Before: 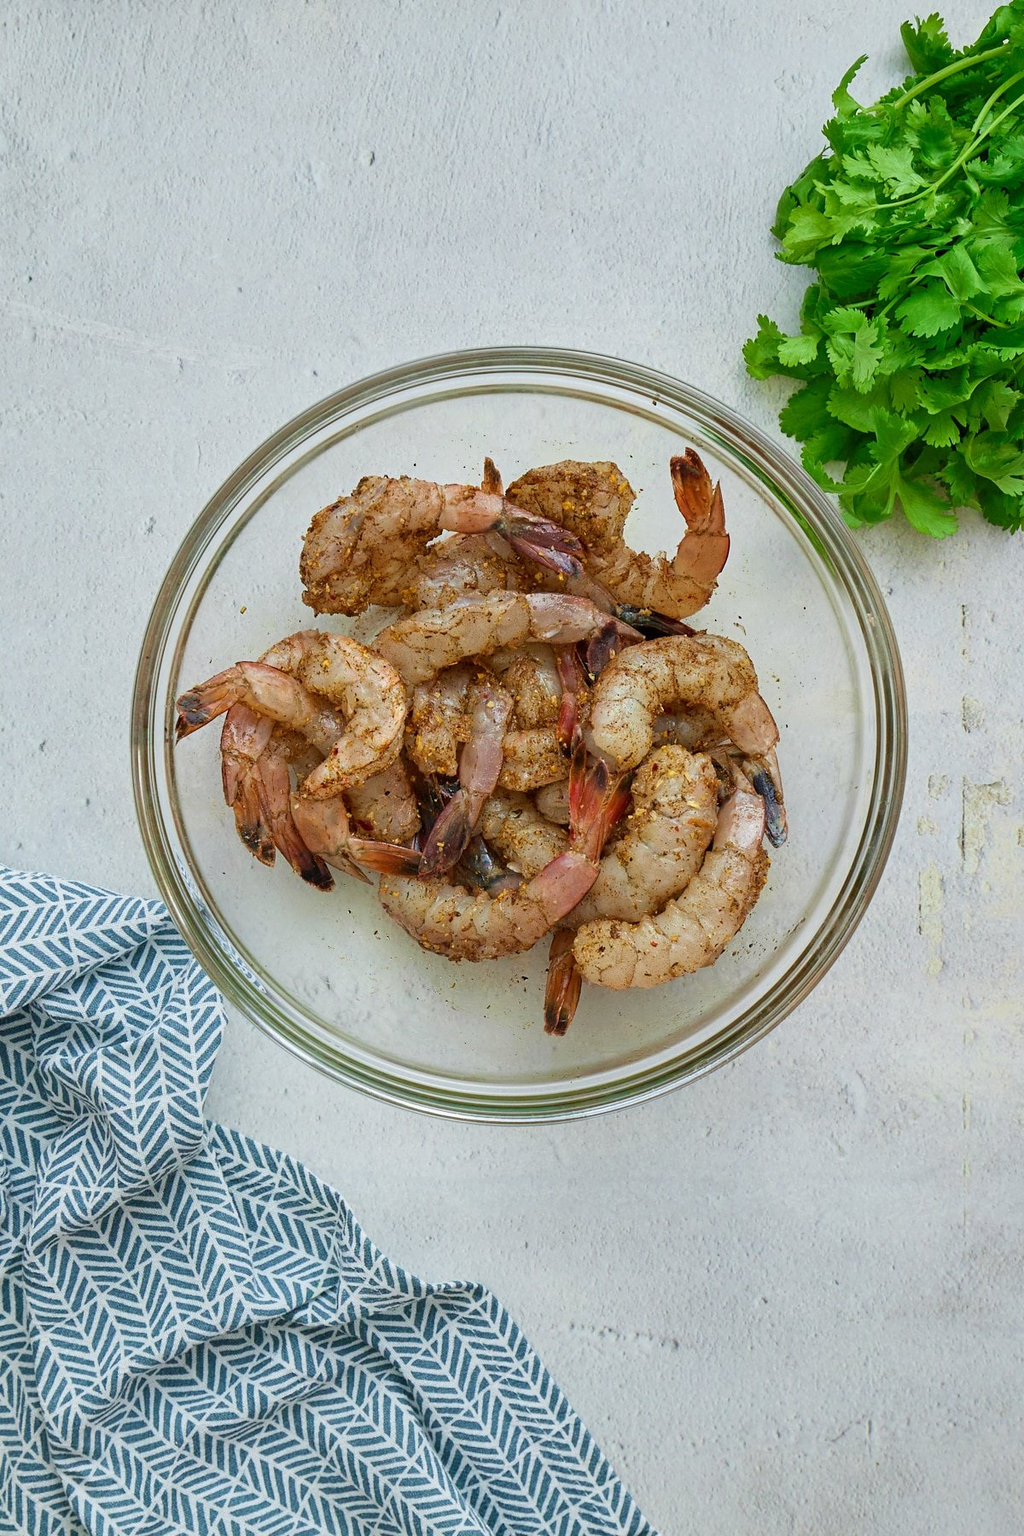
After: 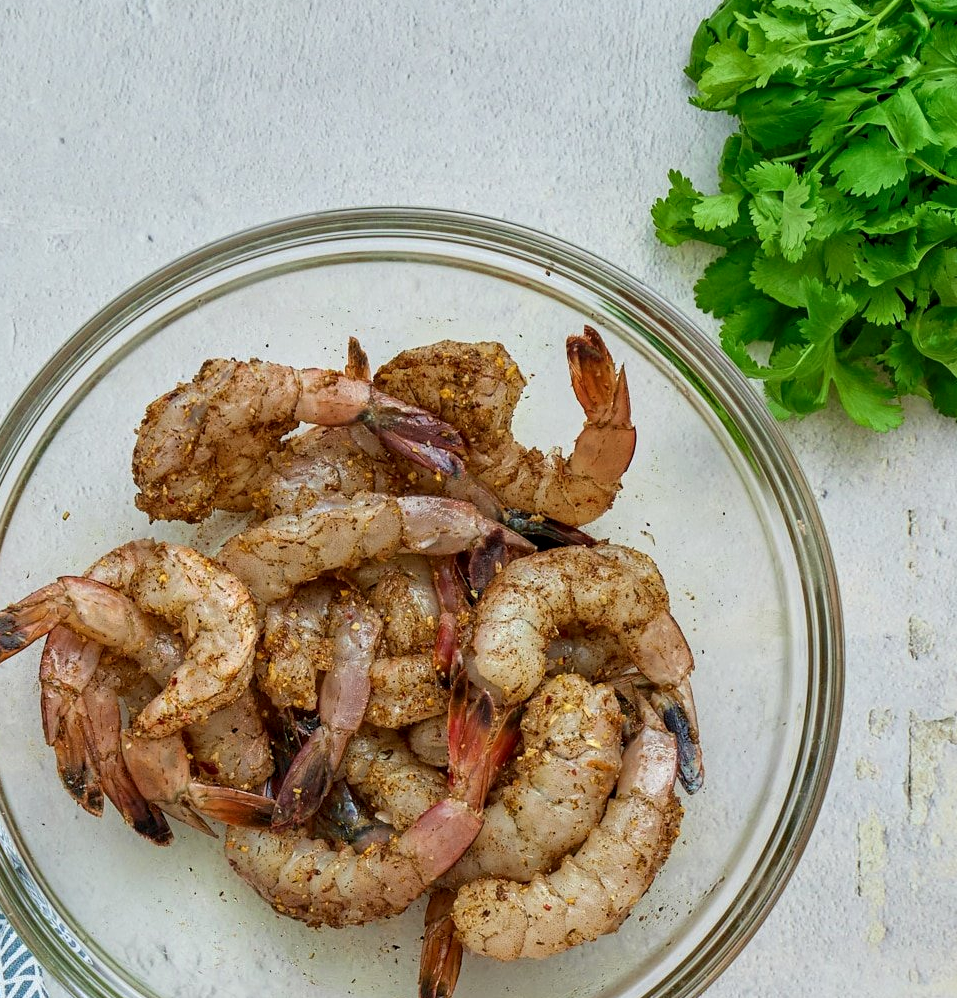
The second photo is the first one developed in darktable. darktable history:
crop: left 18.326%, top 11.066%, right 1.864%, bottom 33.458%
tone equalizer: on, module defaults
local contrast: on, module defaults
